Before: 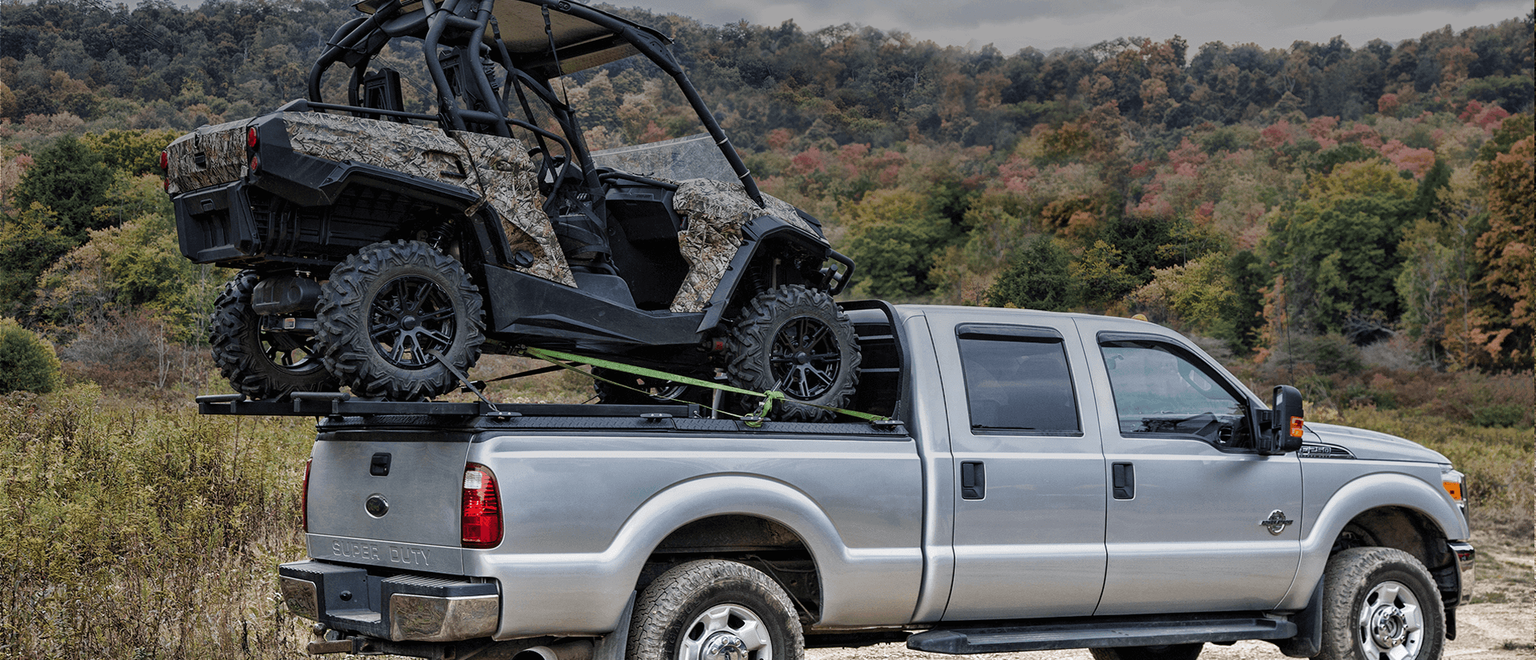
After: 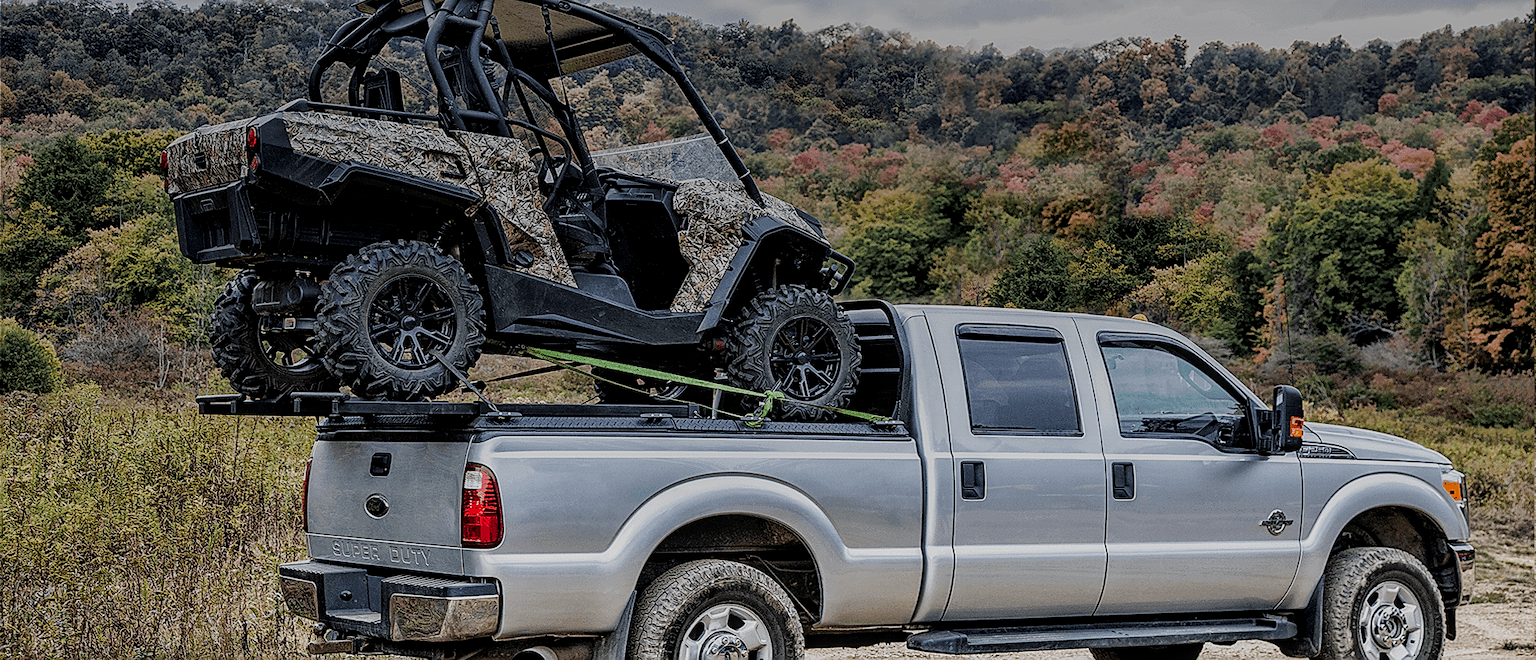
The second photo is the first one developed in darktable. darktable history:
local contrast: on, module defaults
sharpen: radius 1.401, amount 1.238, threshold 0.684
filmic rgb: black relative exposure -7.65 EV, white relative exposure 4.56 EV, threshold 3.06 EV, hardness 3.61, enable highlight reconstruction true
contrast brightness saturation: contrast 0.042, saturation 0.157
